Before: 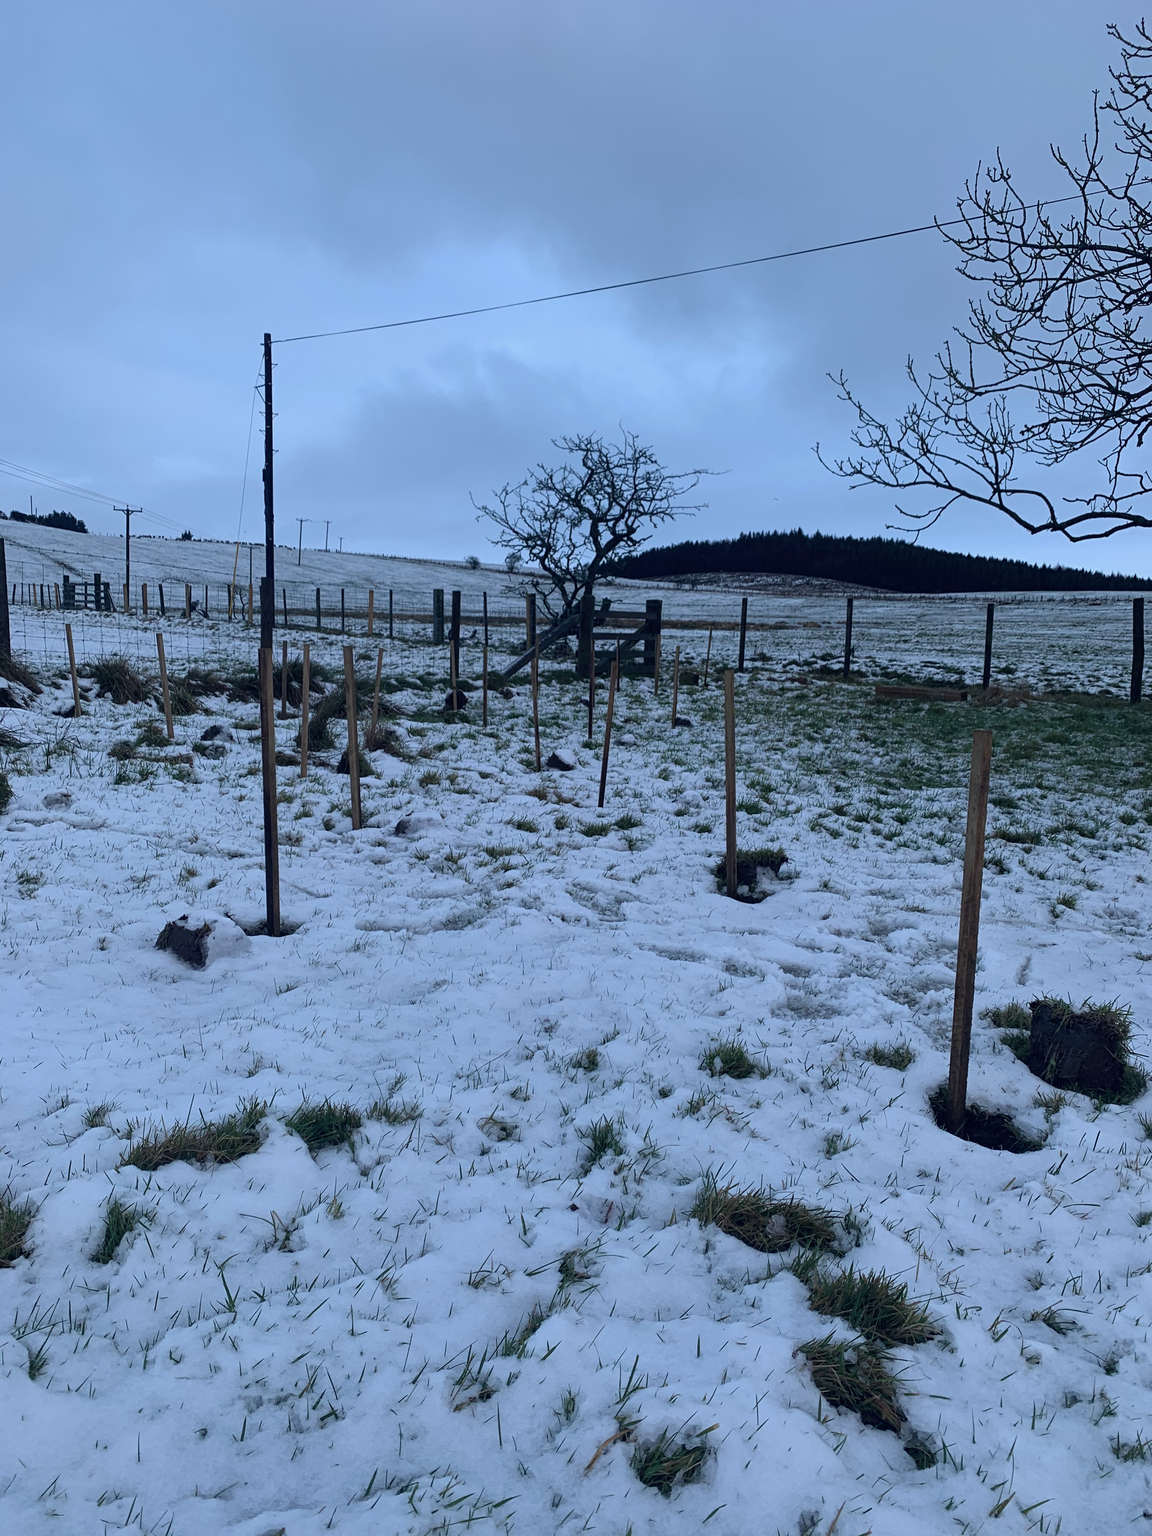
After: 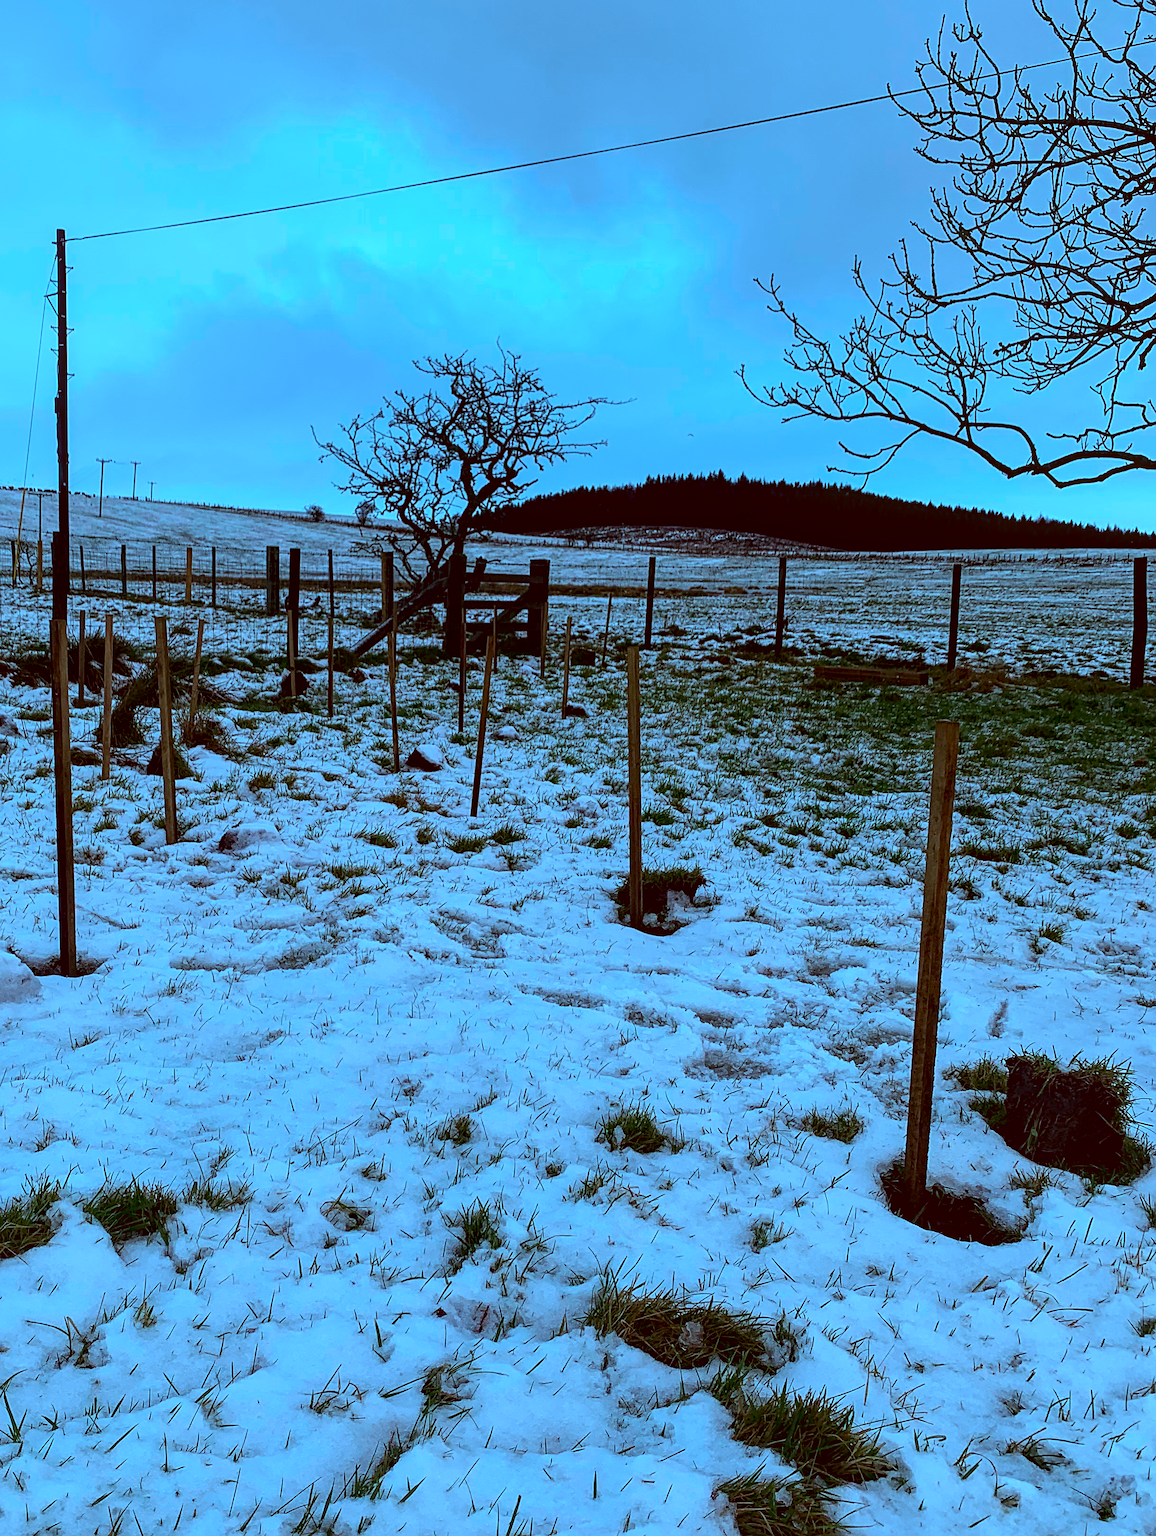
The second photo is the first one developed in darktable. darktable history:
crop: left 19.004%, top 9.684%, right 0.001%, bottom 9.618%
exposure: exposure 0.299 EV, compensate highlight preservation false
color balance rgb: perceptual saturation grading › global saturation 19.526%, global vibrance 20%
color correction: highlights a* -14.1, highlights b* -17.01, shadows a* 10.89, shadows b* 29.15
sharpen: on, module defaults
contrast brightness saturation: contrast 0.131, brightness -0.061, saturation 0.156
local contrast: on, module defaults
